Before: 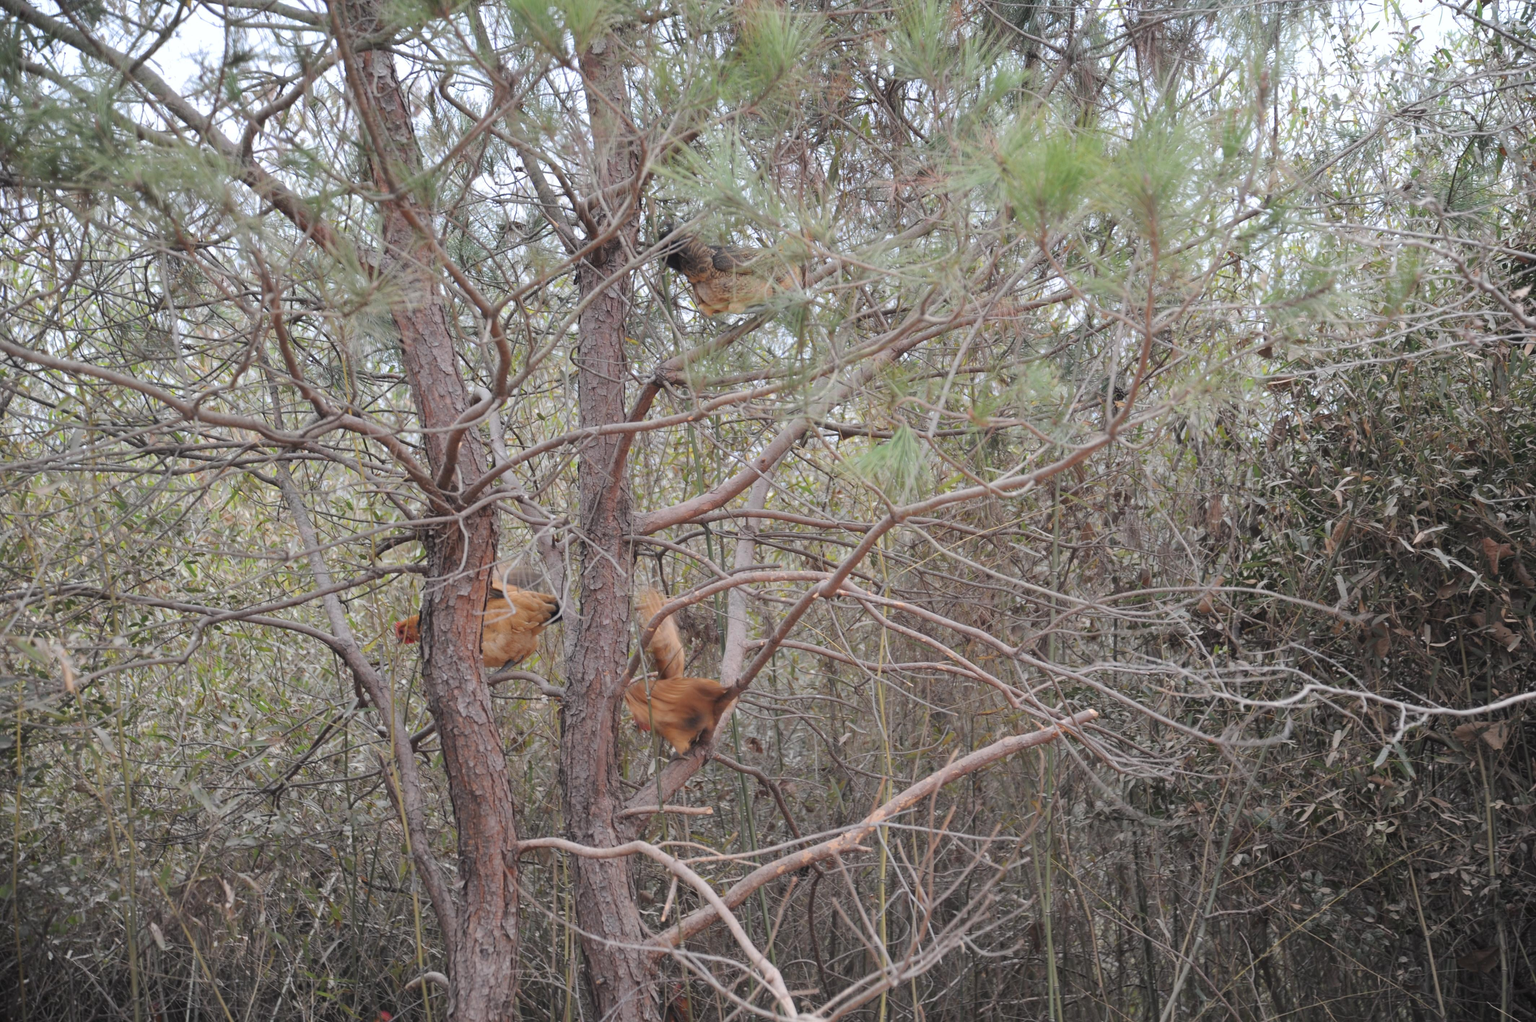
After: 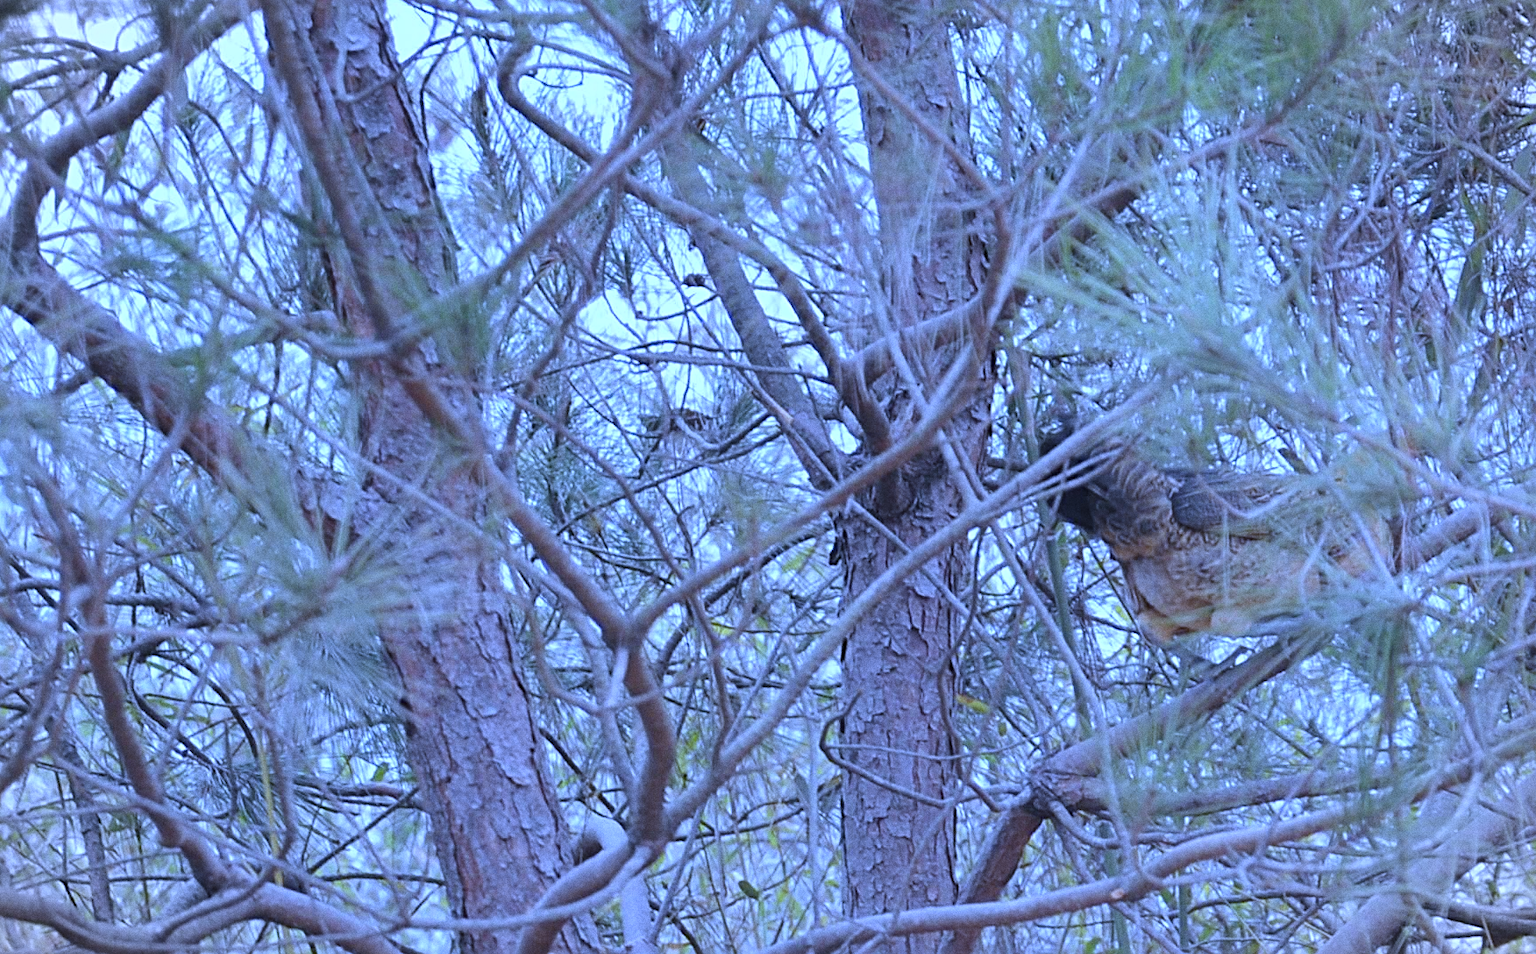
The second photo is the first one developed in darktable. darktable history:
sharpen: radius 2.767
haze removal: strength 0.1, compatibility mode true, adaptive false
grain: coarseness 0.09 ISO
vignetting: fall-off start 100%, brightness -0.282, width/height ratio 1.31
white balance: red 0.766, blue 1.537
crop: left 15.452%, top 5.459%, right 43.956%, bottom 56.62%
